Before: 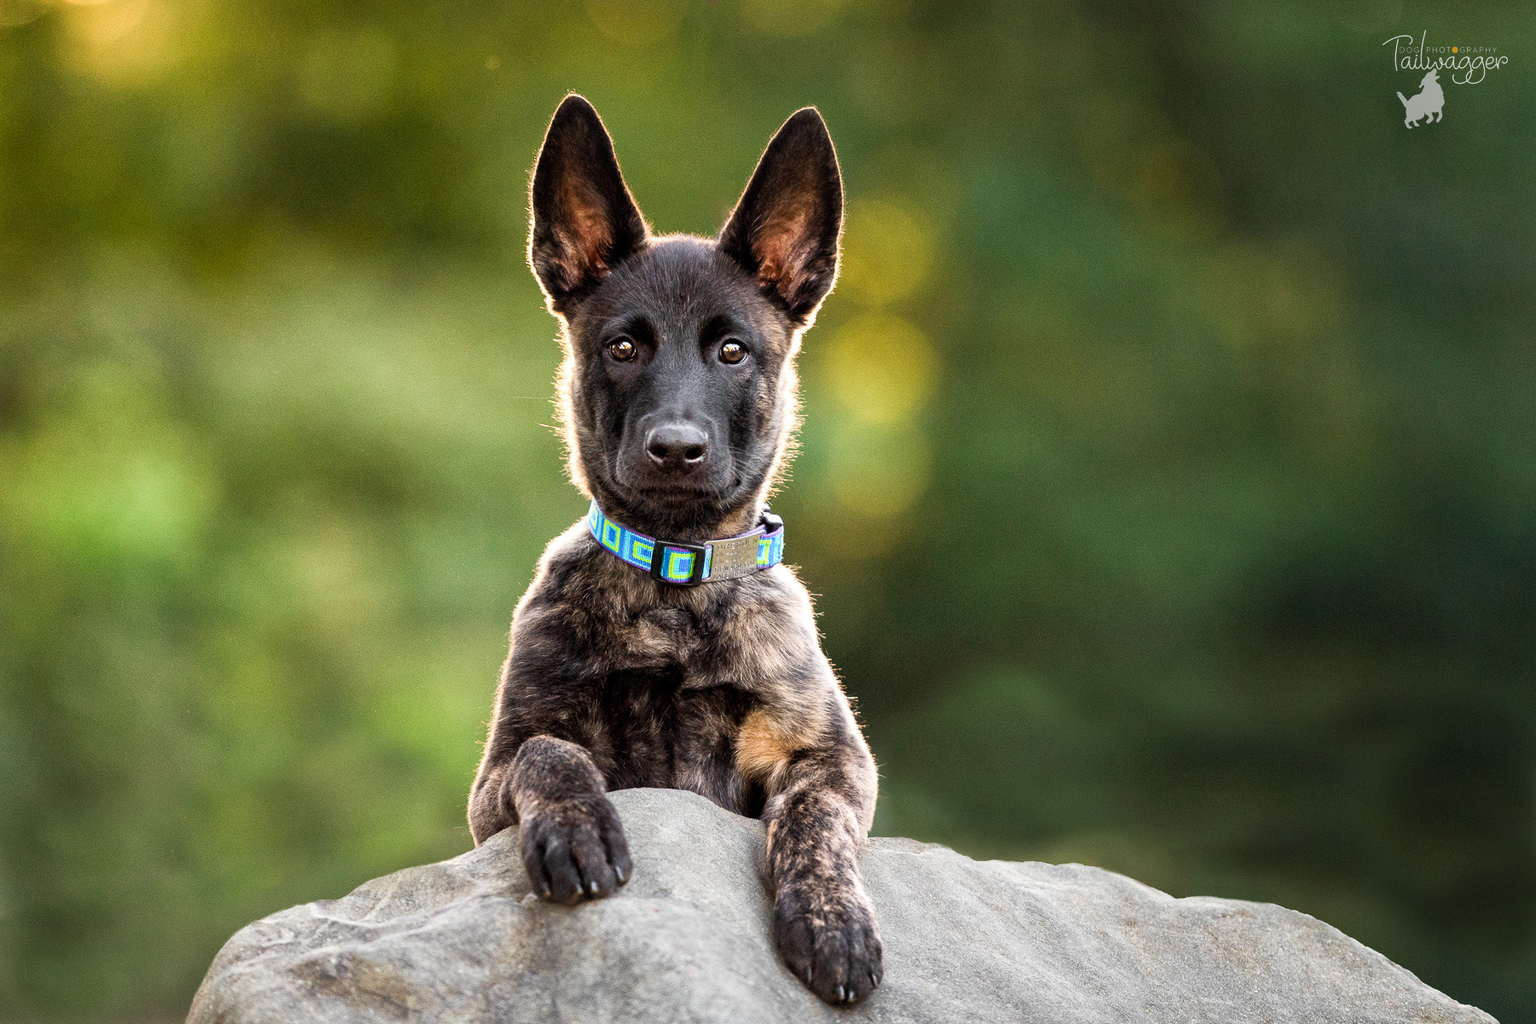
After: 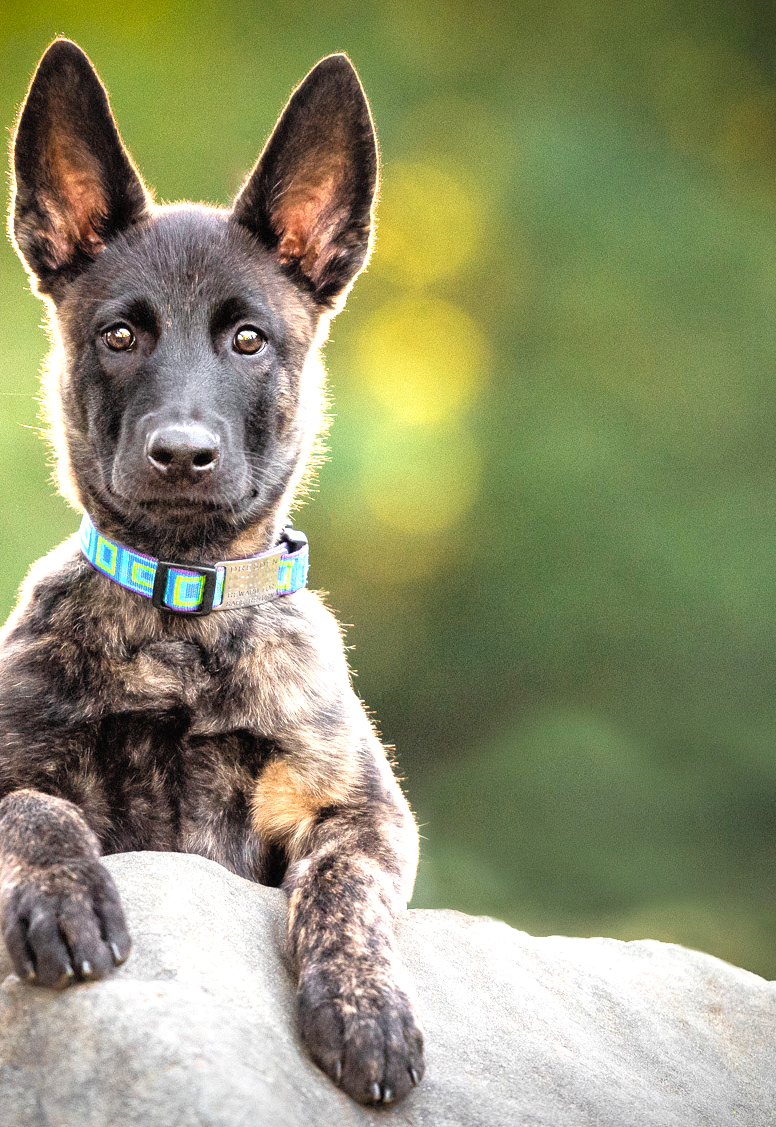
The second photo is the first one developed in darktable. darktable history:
crop: left 33.916%, top 6.075%, right 22.959%
exposure: black level correction 0, exposure 0.701 EV, compensate highlight preservation false
vignetting: fall-off start 97.16%, saturation 0.373, width/height ratio 1.183
levels: mode automatic, levels [0.031, 0.5, 0.969]
contrast brightness saturation: brightness 0.143
